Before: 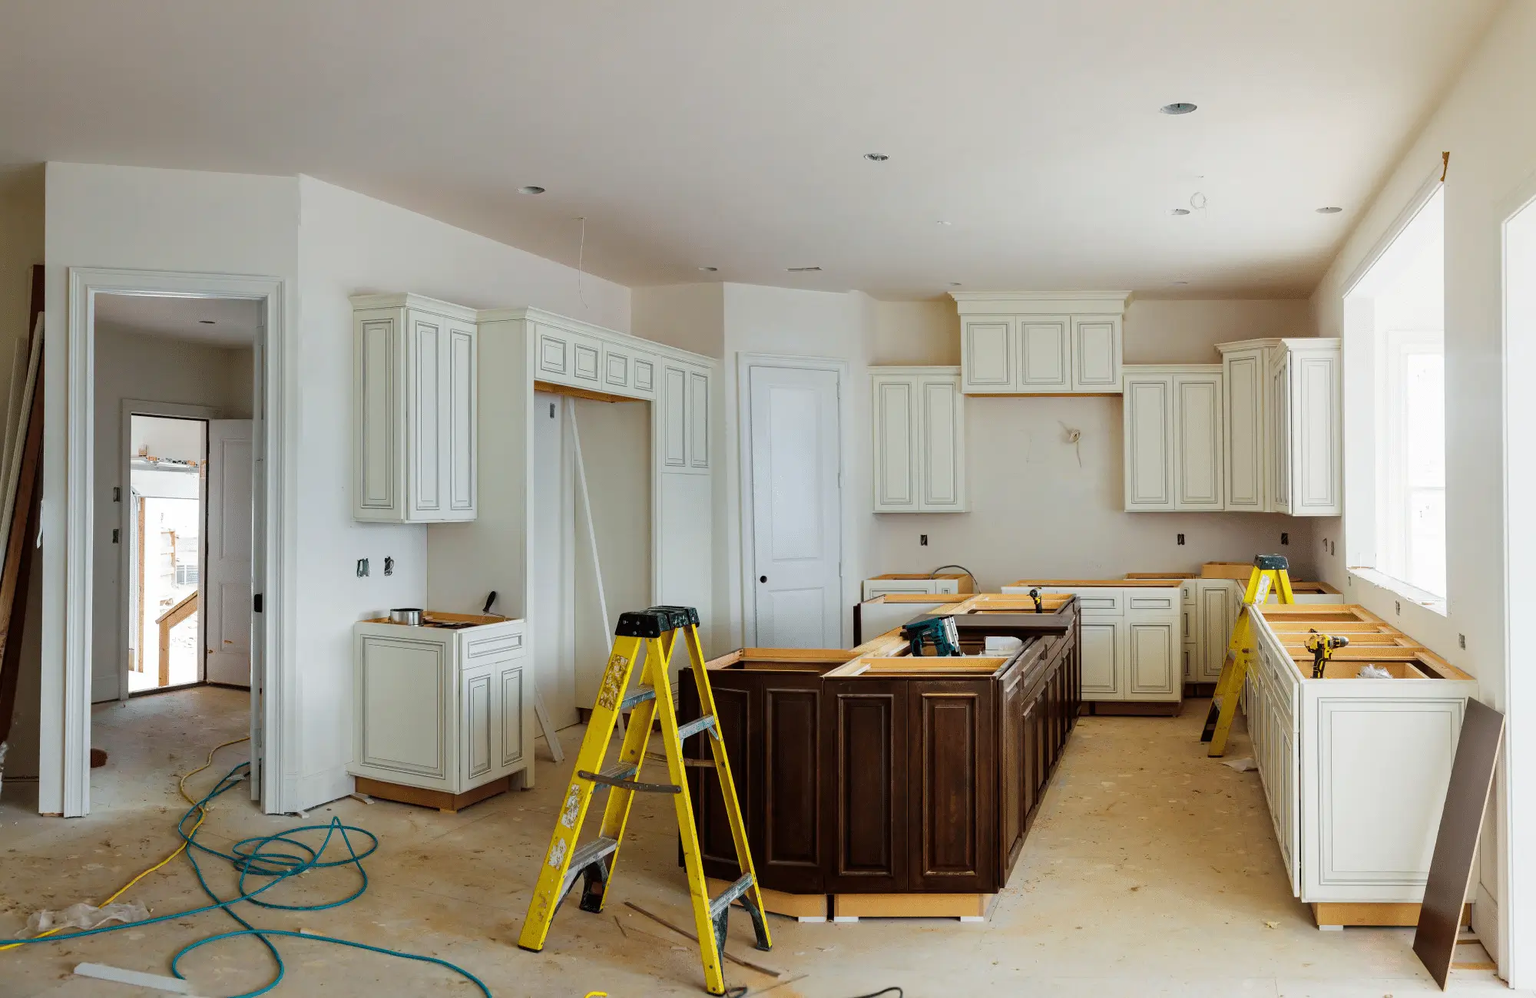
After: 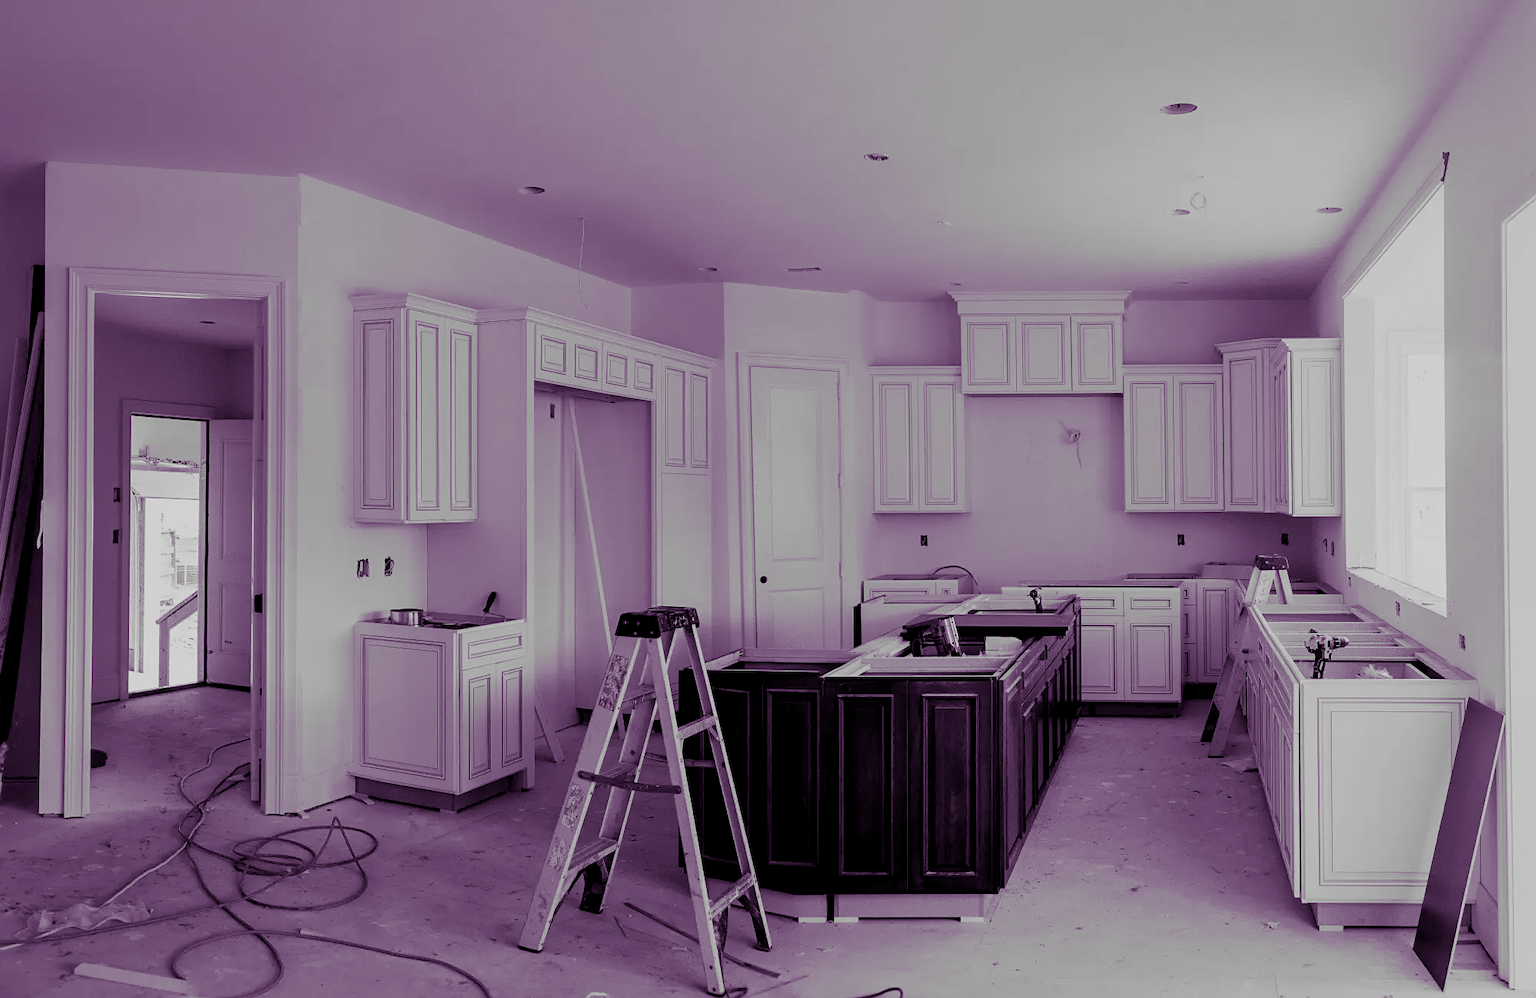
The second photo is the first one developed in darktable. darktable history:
sharpen: amount 0.2
exposure: black level correction 0.009, exposure -0.637 EV, compensate highlight preservation false
monochrome: on, module defaults
split-toning: shadows › hue 277.2°, shadows › saturation 0.74
